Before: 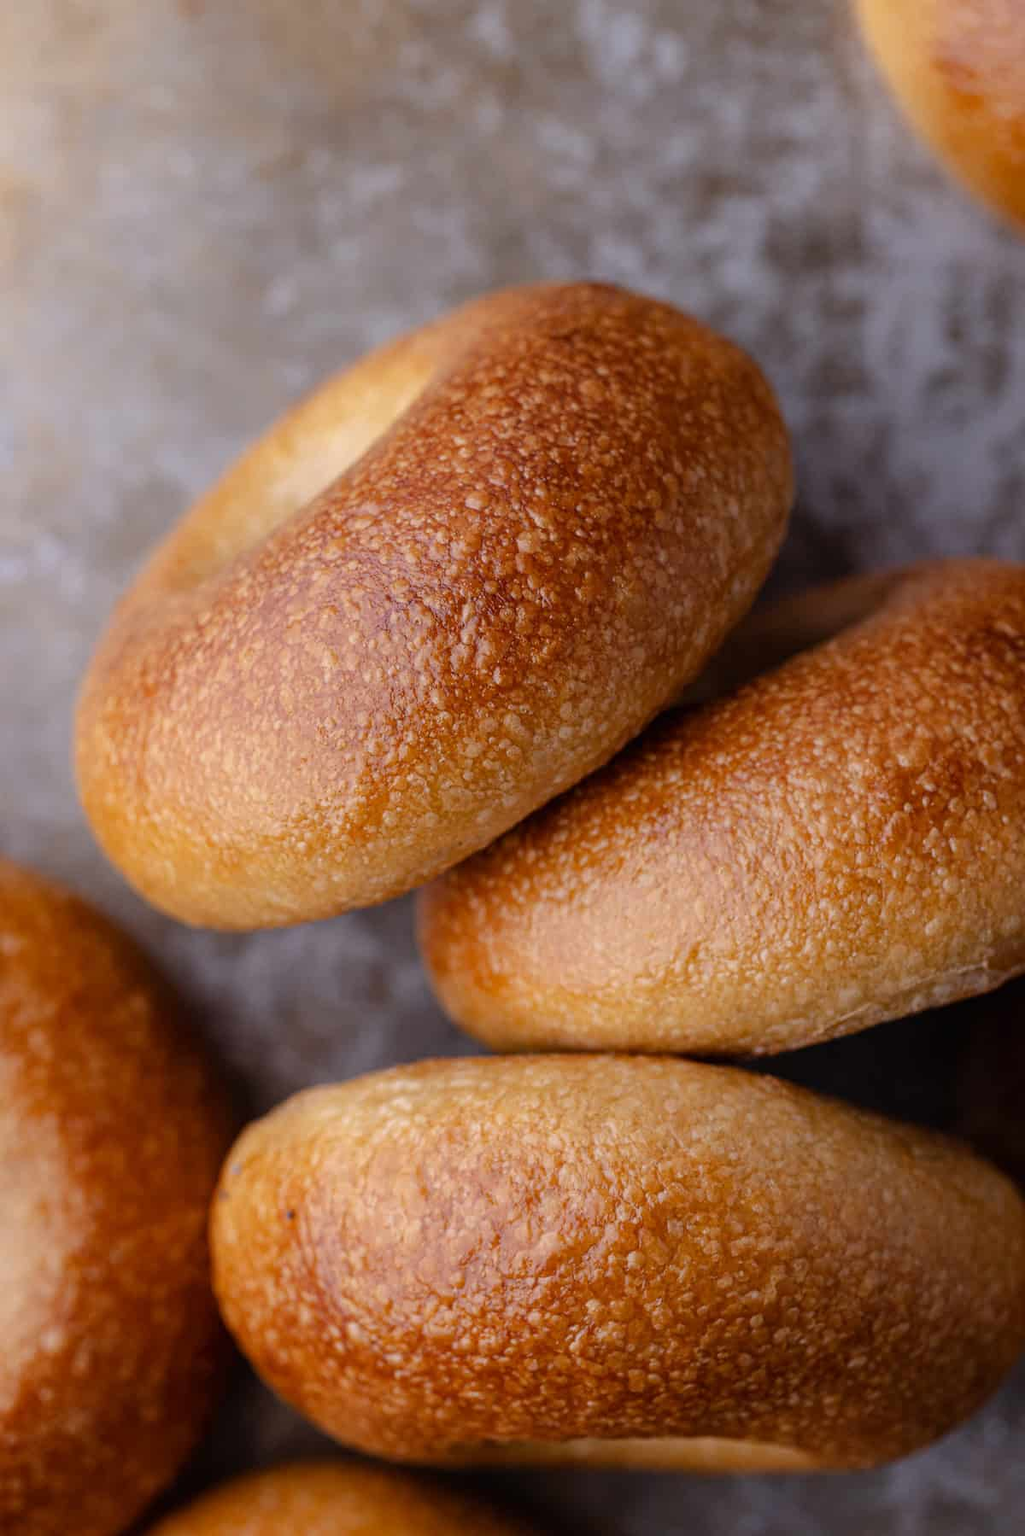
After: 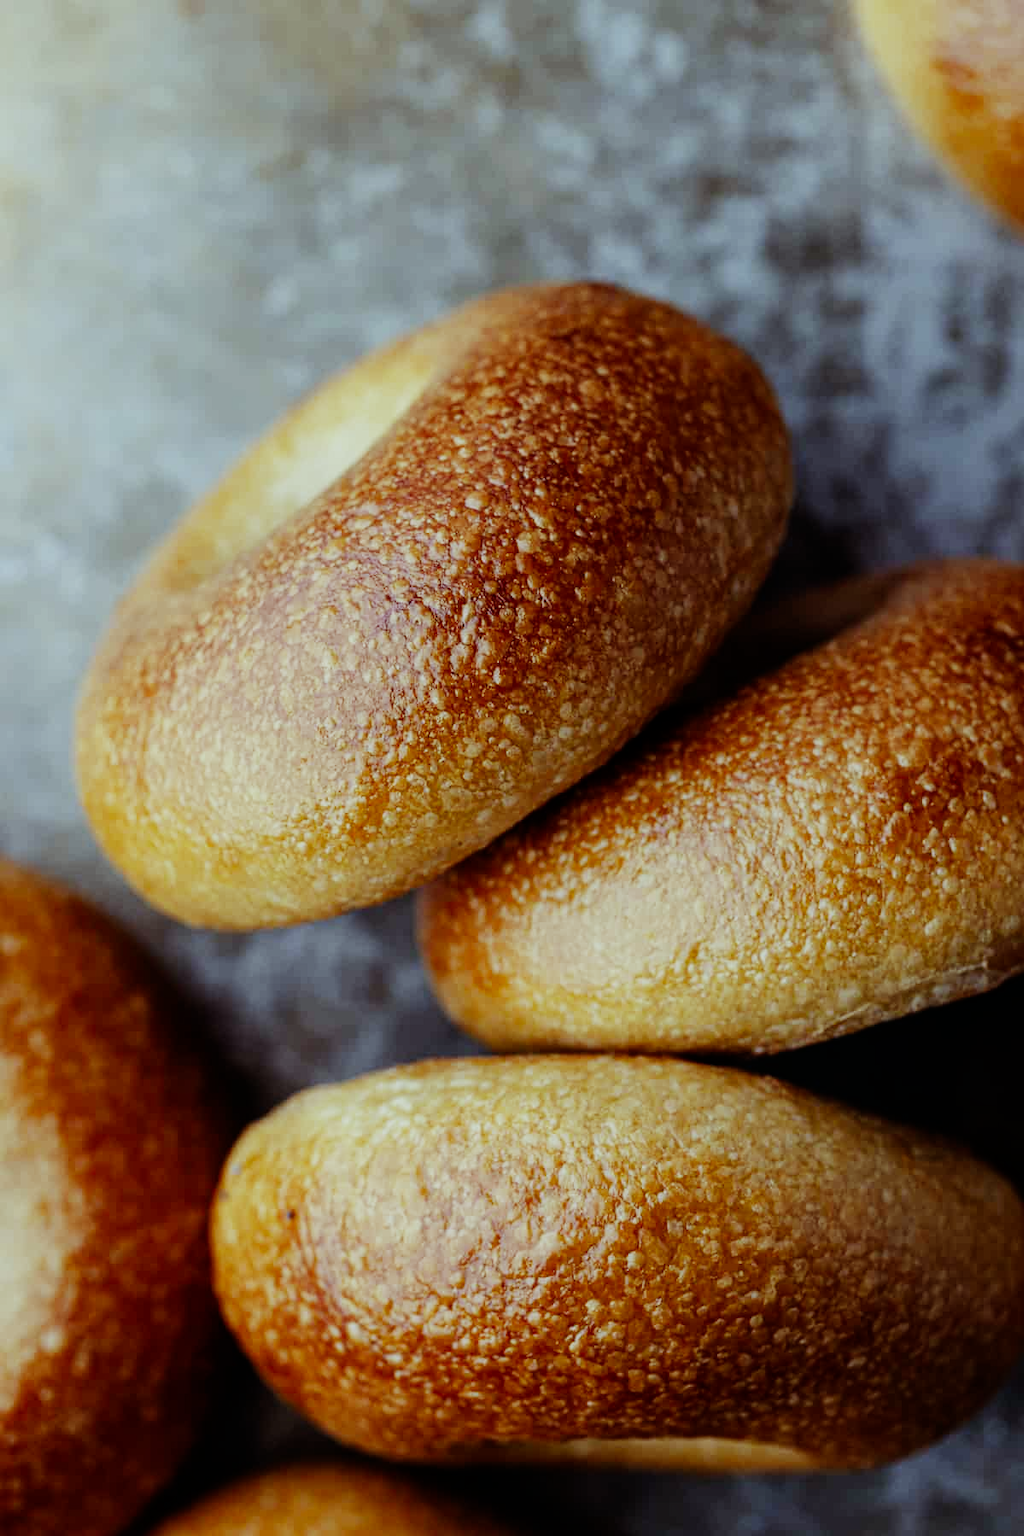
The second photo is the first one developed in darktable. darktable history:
color balance: mode lift, gamma, gain (sRGB), lift [0.997, 0.979, 1.021, 1.011], gamma [1, 1.084, 0.916, 0.998], gain [1, 0.87, 1.13, 1.101], contrast 4.55%, contrast fulcrum 38.24%, output saturation 104.09%
sigmoid: contrast 1.69, skew -0.23, preserve hue 0%, red attenuation 0.1, red rotation 0.035, green attenuation 0.1, green rotation -0.017, blue attenuation 0.15, blue rotation -0.052, base primaries Rec2020
local contrast: mode bilateral grid, contrast 15, coarseness 36, detail 105%, midtone range 0.2
